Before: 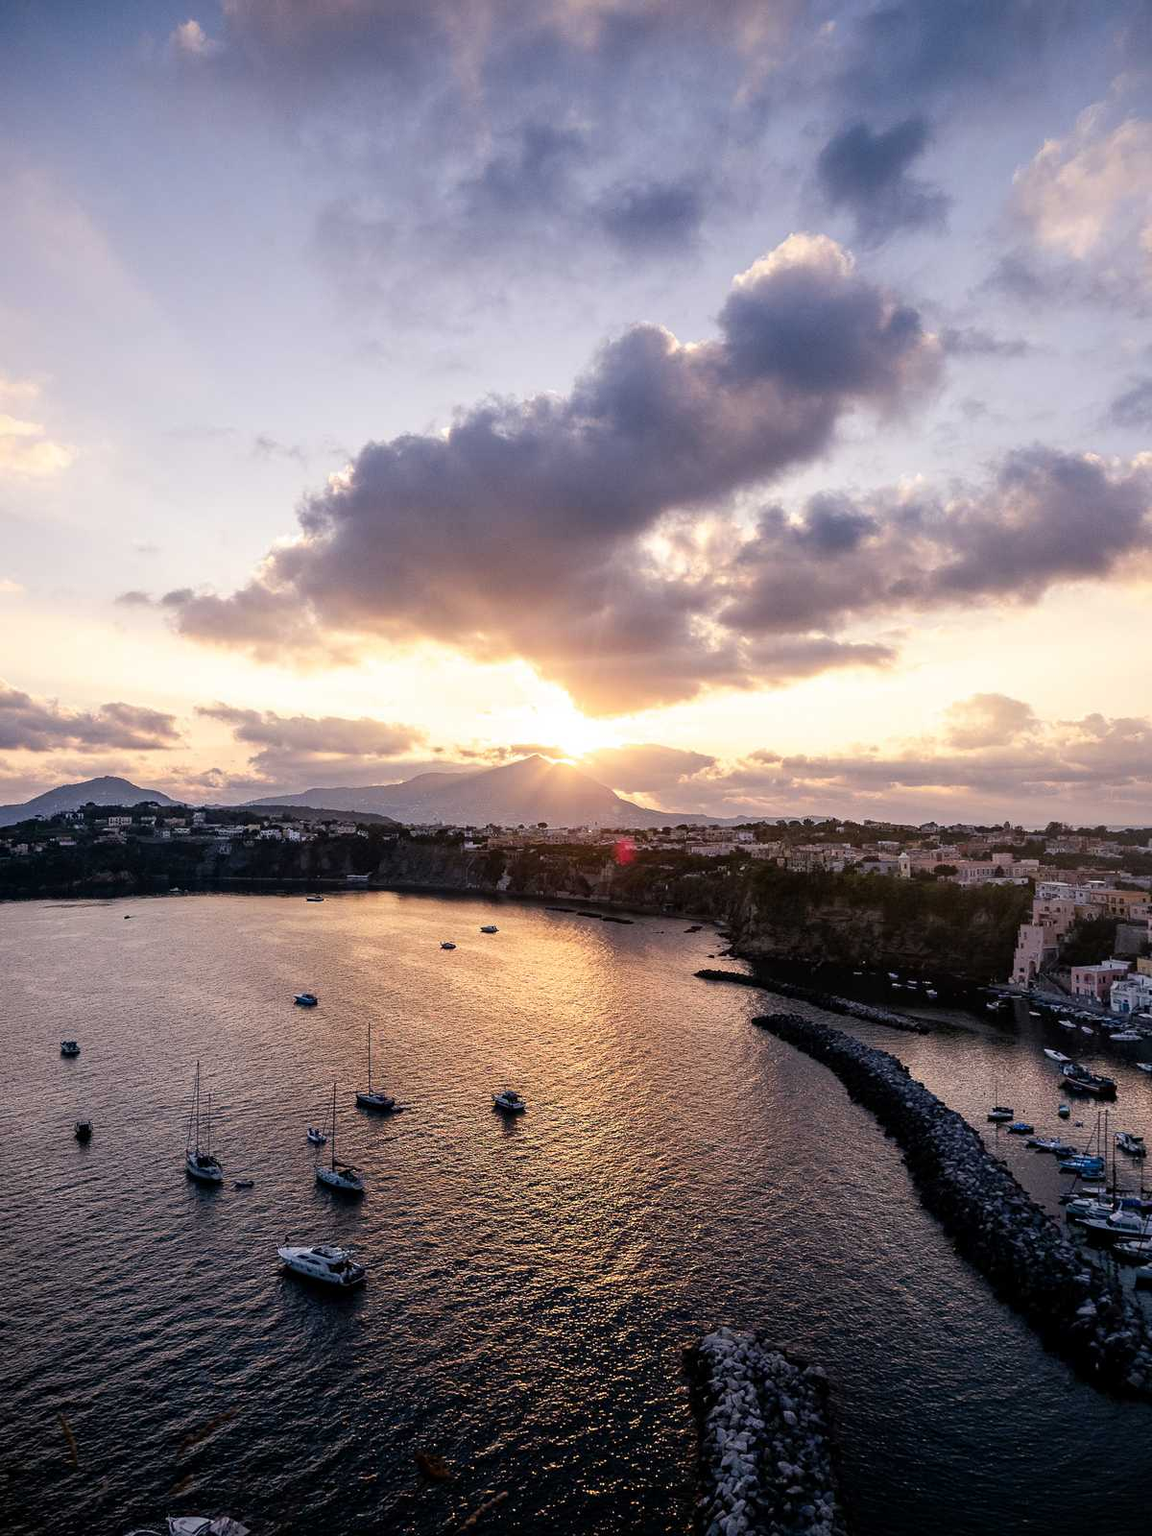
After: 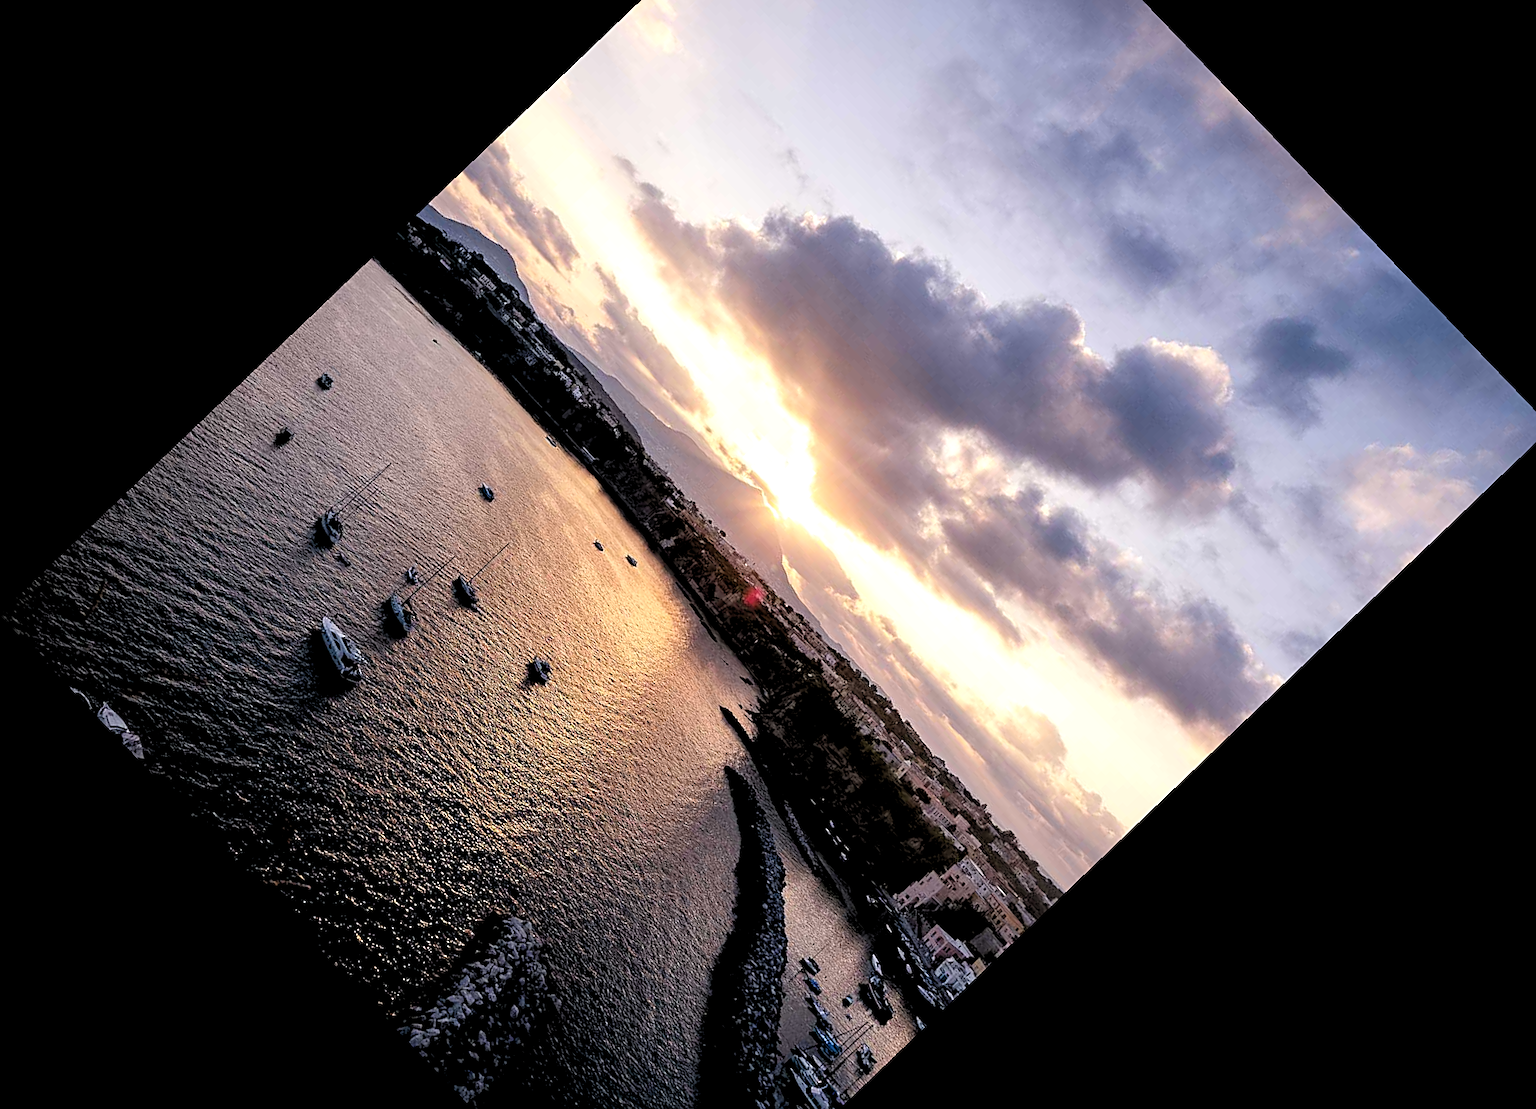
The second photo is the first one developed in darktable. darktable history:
rgb levels: levels [[0.013, 0.434, 0.89], [0, 0.5, 1], [0, 0.5, 1]]
crop and rotate: angle -46.26°, top 16.234%, right 0.912%, bottom 11.704%
sharpen: amount 0.478
